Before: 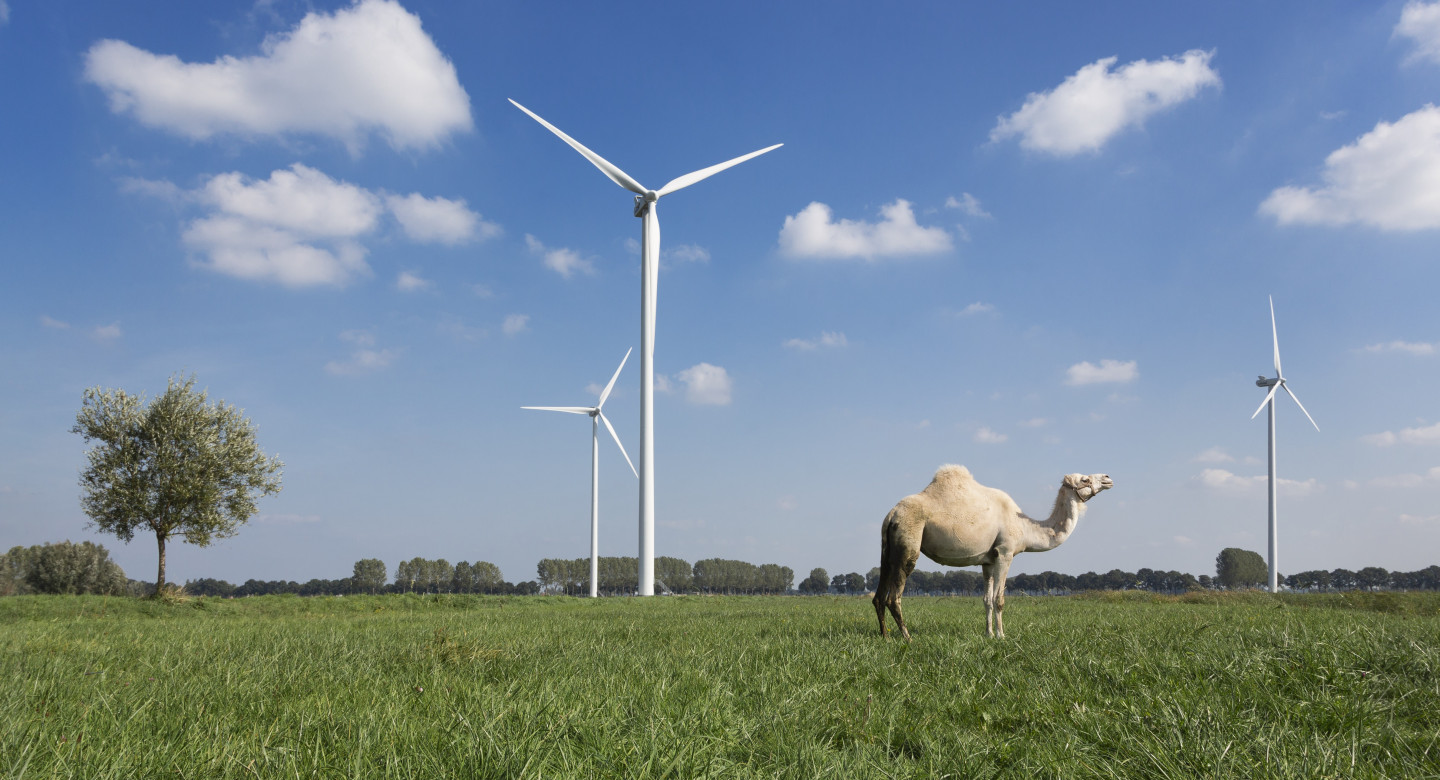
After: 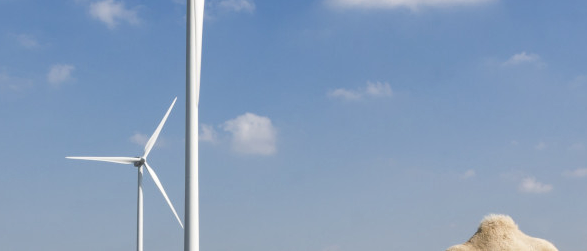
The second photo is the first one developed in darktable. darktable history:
contrast equalizer: y [[0.5, 0.5, 0.478, 0.5, 0.5, 0.5], [0.5 ×6], [0.5 ×6], [0 ×6], [0 ×6]], mix -0.182
shadows and highlights: shadows 11.73, white point adjustment 1.23, highlights color adjustment 45.41%, soften with gaussian
crop: left 31.644%, top 32.13%, right 27.54%, bottom 35.66%
